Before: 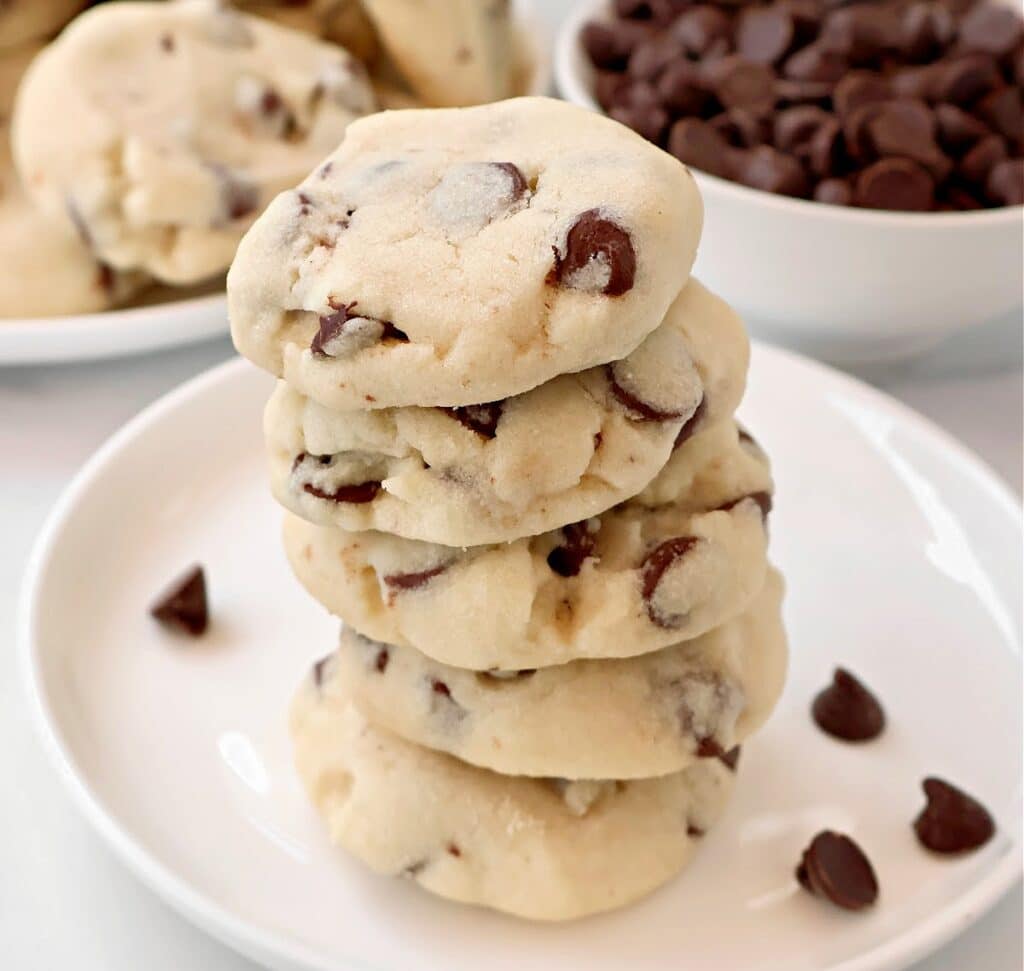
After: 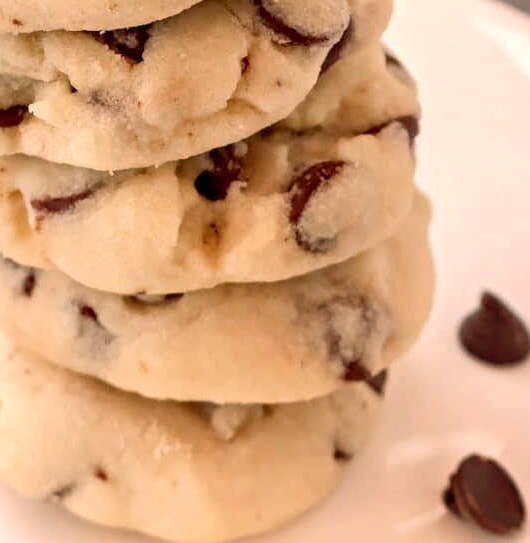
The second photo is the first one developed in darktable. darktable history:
crop: left 34.479%, top 38.822%, right 13.718%, bottom 5.172%
local contrast: on, module defaults
white balance: red 1.127, blue 0.943
